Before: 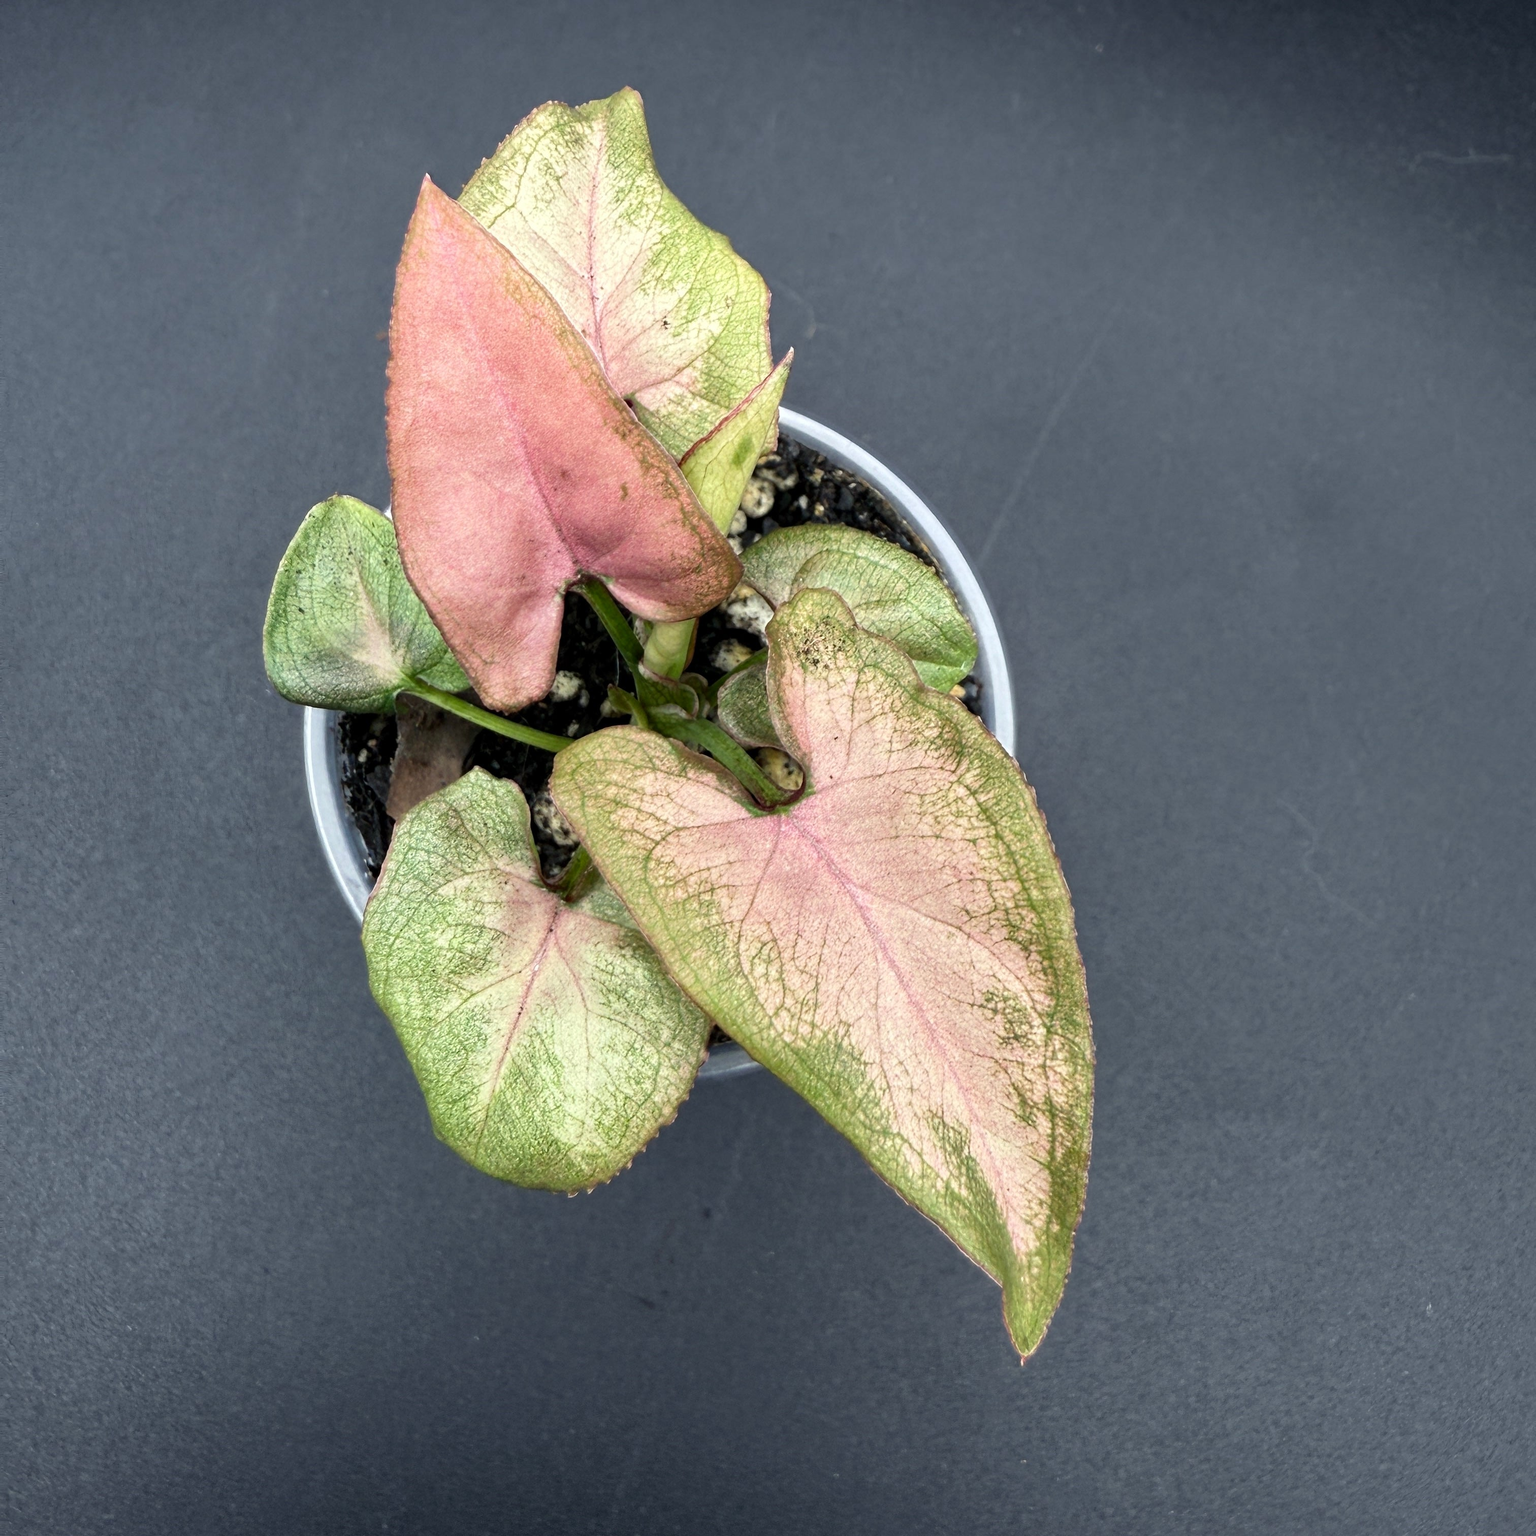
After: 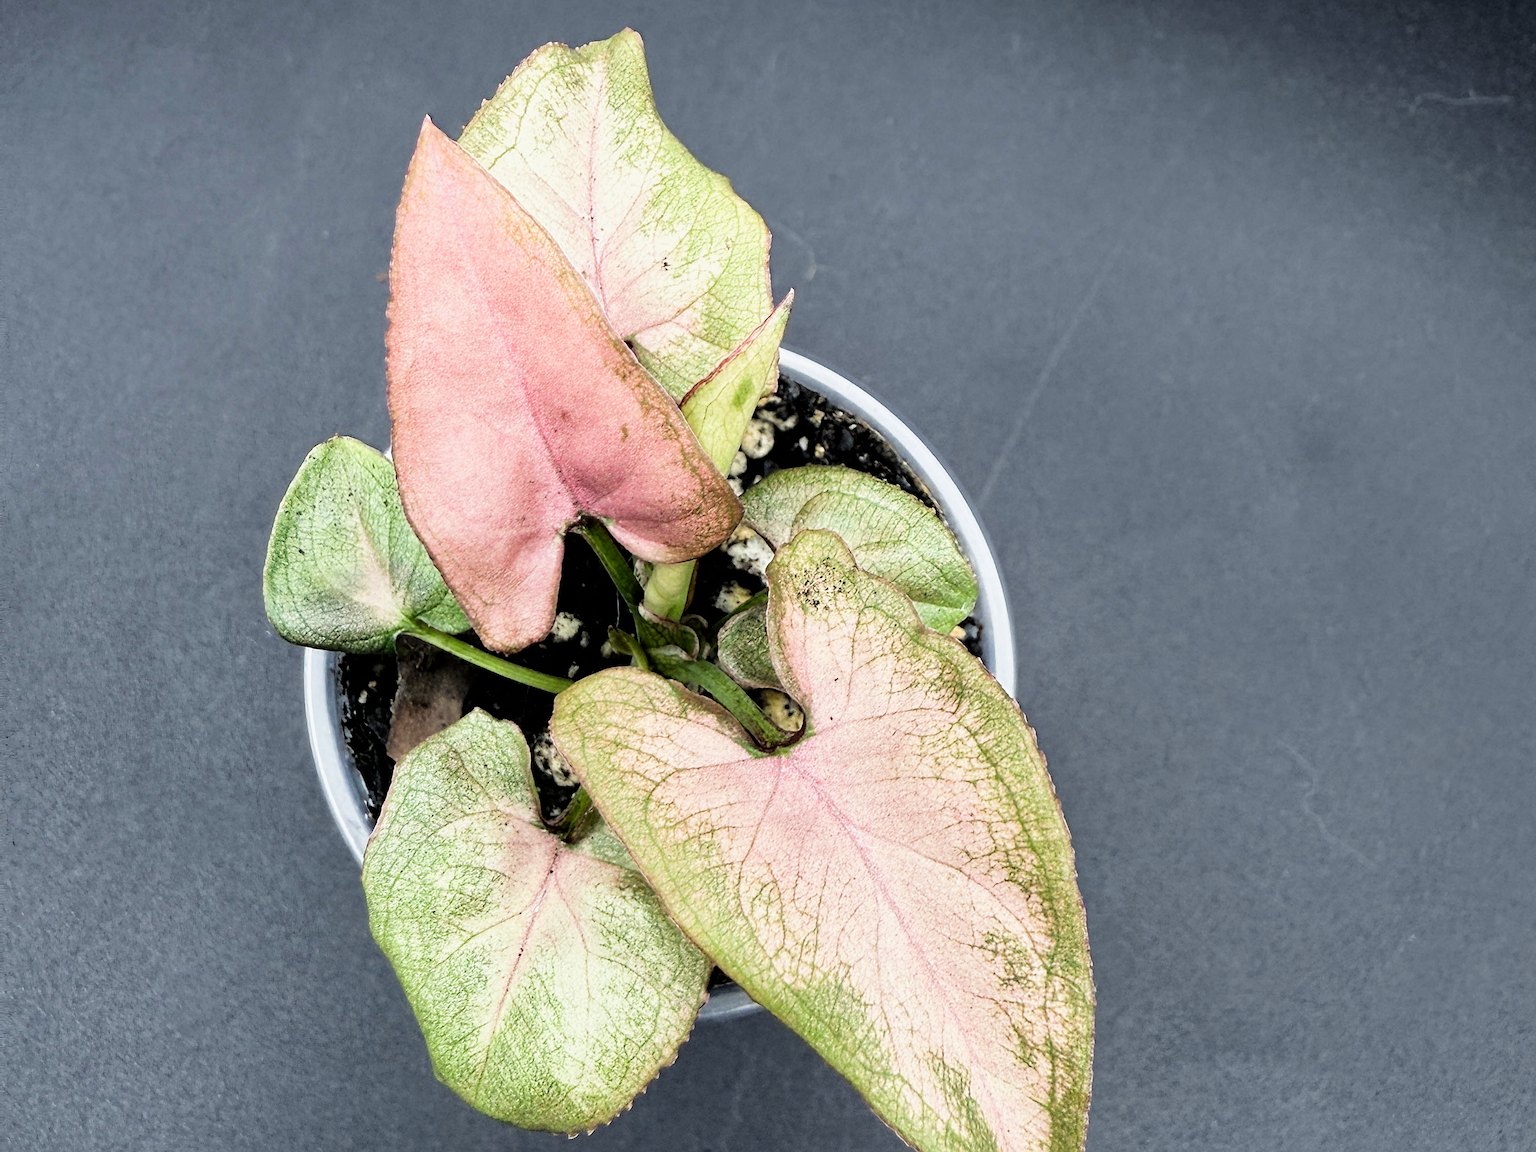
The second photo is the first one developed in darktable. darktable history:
crop: top 3.857%, bottom 21.132%
sharpen: on, module defaults
exposure: black level correction 0, exposure 0.5 EV, compensate exposure bias true, compensate highlight preservation false
filmic rgb: black relative exposure -5 EV, white relative exposure 3.5 EV, hardness 3.19, contrast 1.2, highlights saturation mix -50%
